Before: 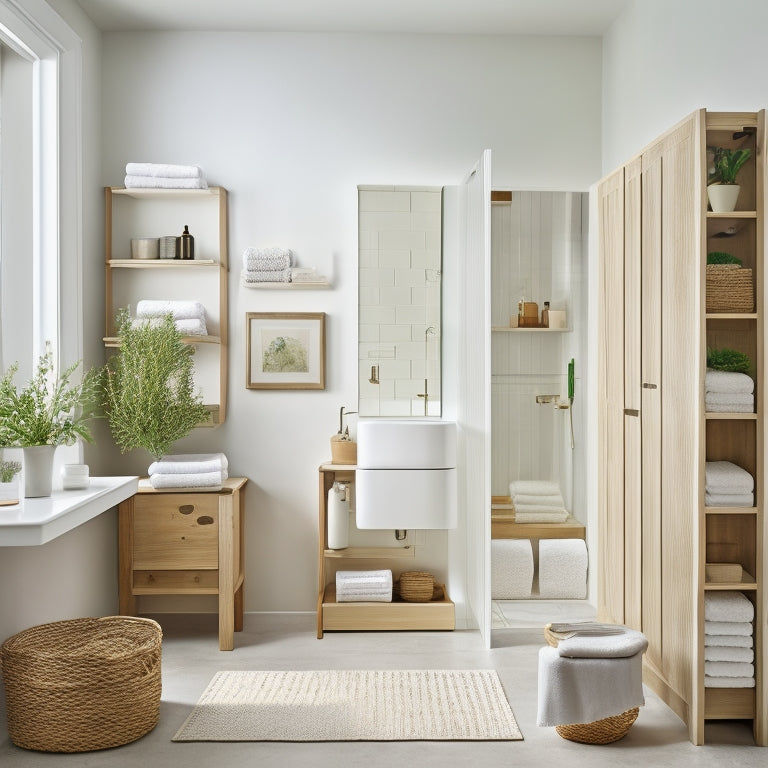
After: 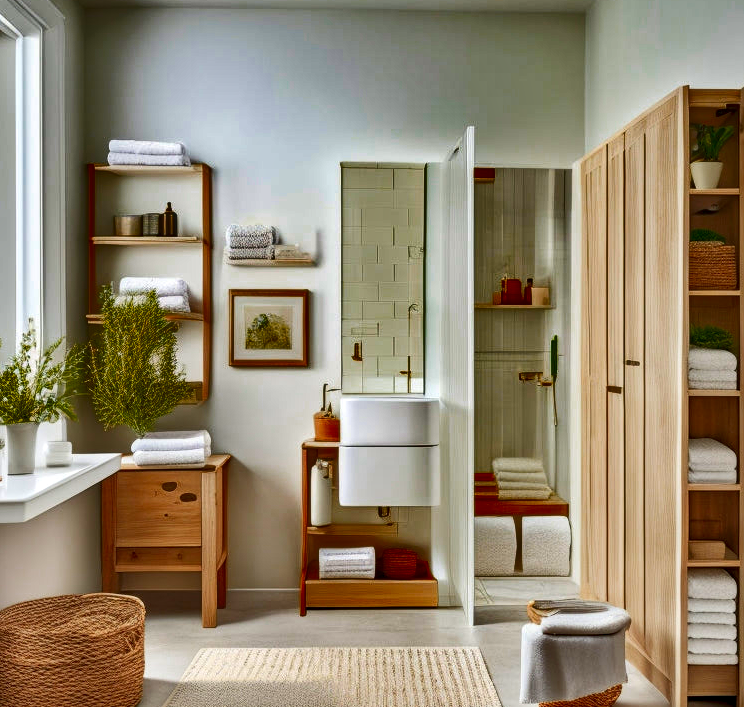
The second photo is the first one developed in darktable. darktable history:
shadows and highlights: shadows 20.87, highlights -81.72, highlights color adjustment 89.09%, soften with gaussian
tone curve: curves: ch0 [(0, 0) (0.004, 0.001) (0.133, 0.112) (0.325, 0.362) (0.832, 0.893) (1, 1)], color space Lab, independent channels, preserve colors none
color zones: curves: ch0 [(0.473, 0.374) (0.742, 0.784)]; ch1 [(0.354, 0.737) (0.742, 0.705)]; ch2 [(0.318, 0.421) (0.758, 0.532)]
crop: left 2.215%, top 2.996%, right 0.889%, bottom 4.86%
local contrast: detail 130%
contrast brightness saturation: contrast 0.043, saturation 0.068
